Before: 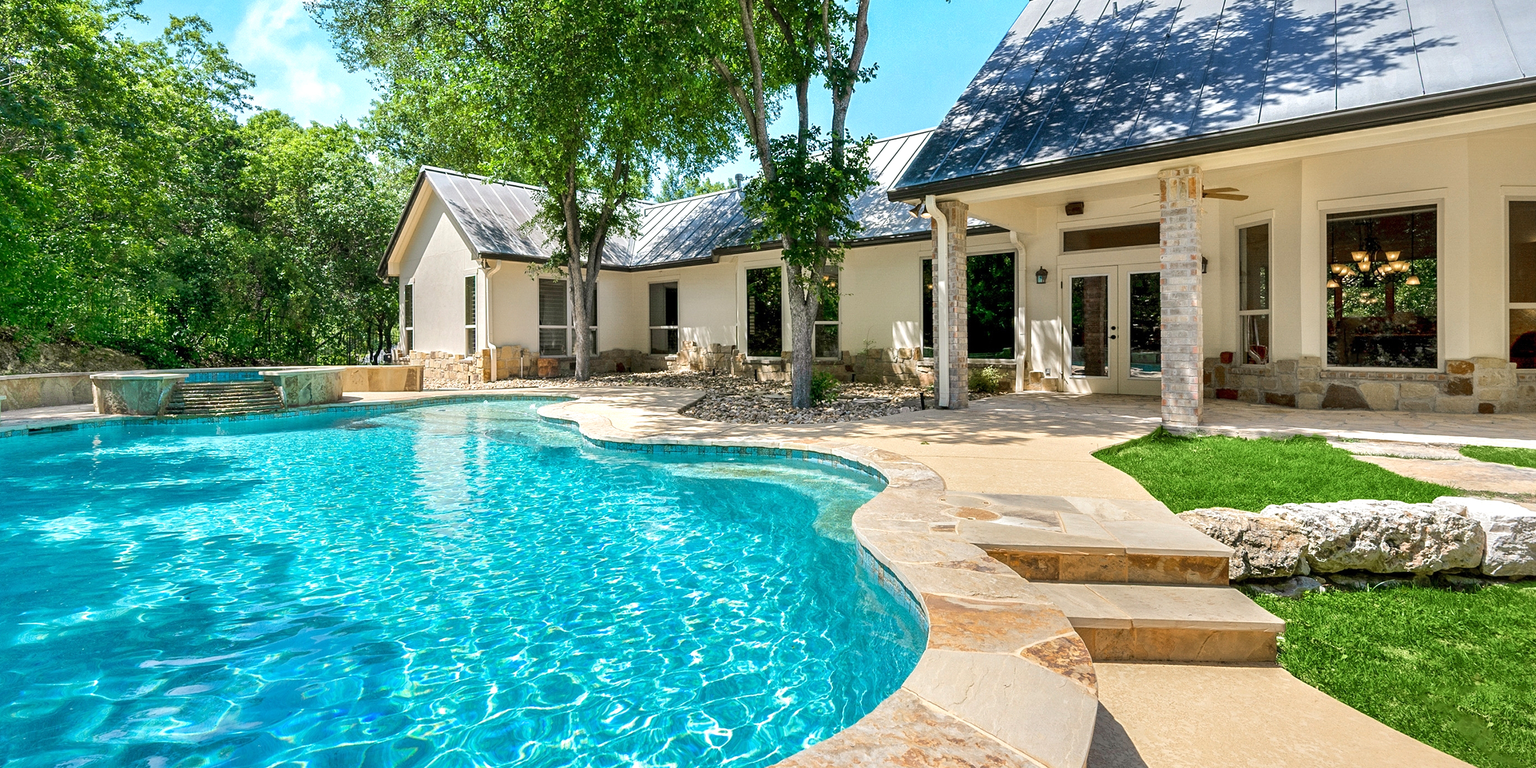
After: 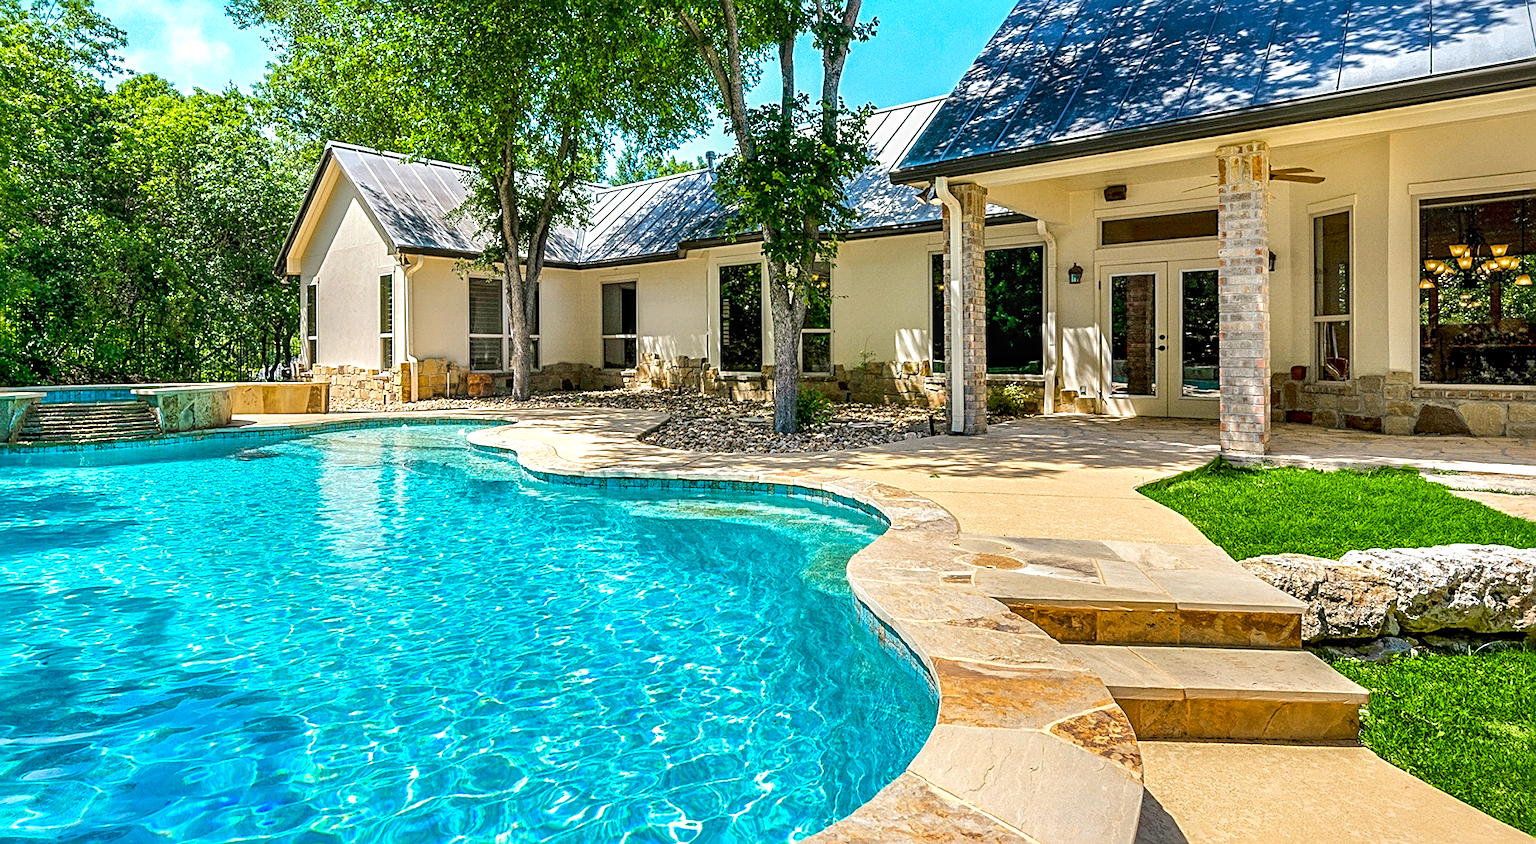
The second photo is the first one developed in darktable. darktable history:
crop: left 9.807%, top 6.334%, right 7.312%, bottom 2.486%
sharpen: radius 3.086
local contrast: detail 130%
color balance rgb: perceptual saturation grading › global saturation 0.5%, global vibrance 50.753%
